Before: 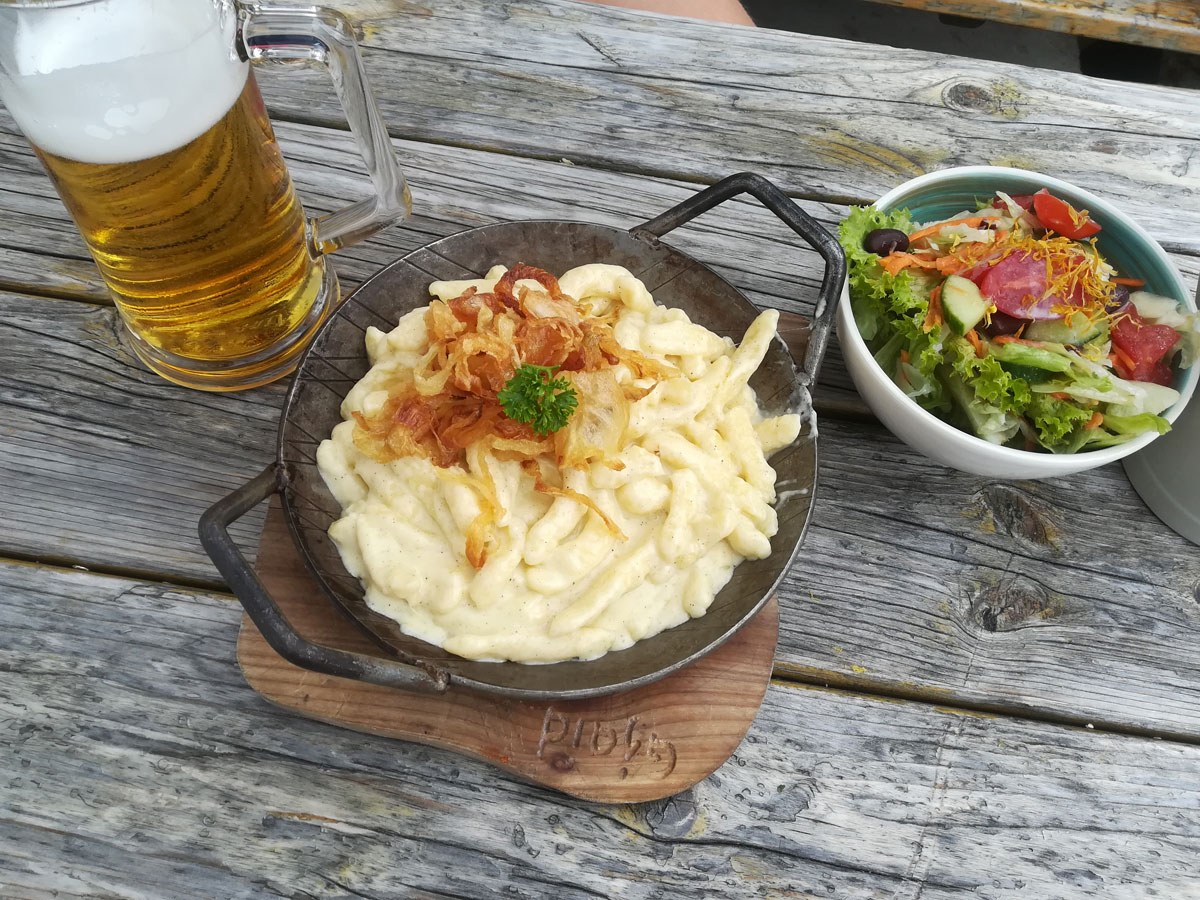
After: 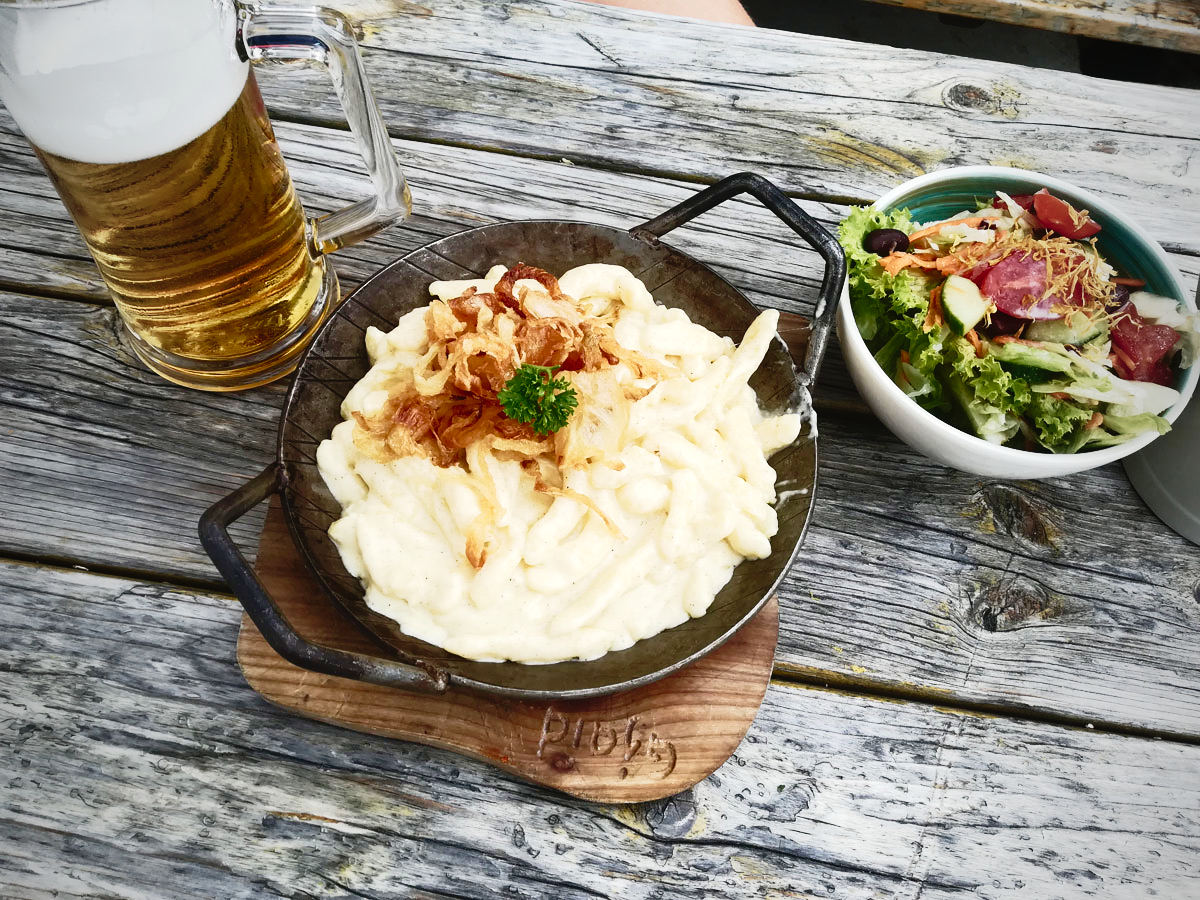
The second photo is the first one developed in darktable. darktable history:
color balance rgb: perceptual saturation grading › global saturation 20%, perceptual saturation grading › highlights -48.94%, perceptual saturation grading › shadows 25.543%, perceptual brilliance grading › highlights 3.977%, perceptual brilliance grading › mid-tones -18.638%, perceptual brilliance grading › shadows -41.579%, global vibrance 20%
vignetting: fall-off start 96.16%, fall-off radius 101.31%, width/height ratio 0.61
exposure: exposure 0.376 EV, compensate highlight preservation false
tone curve: curves: ch0 [(0, 0.022) (0.114, 0.088) (0.282, 0.316) (0.446, 0.511) (0.613, 0.693) (0.786, 0.843) (0.999, 0.949)]; ch1 [(0, 0) (0.395, 0.343) (0.463, 0.427) (0.486, 0.474) (0.503, 0.5) (0.535, 0.522) (0.555, 0.566) (0.594, 0.614) (0.755, 0.793) (1, 1)]; ch2 [(0, 0) (0.369, 0.388) (0.449, 0.431) (0.501, 0.5) (0.528, 0.517) (0.561, 0.59) (0.612, 0.646) (0.697, 0.721) (1, 1)], preserve colors none
tone equalizer: edges refinement/feathering 500, mask exposure compensation -1.57 EV, preserve details no
contrast brightness saturation: contrast 0.104, brightness 0.02, saturation 0.02
velvia: on, module defaults
